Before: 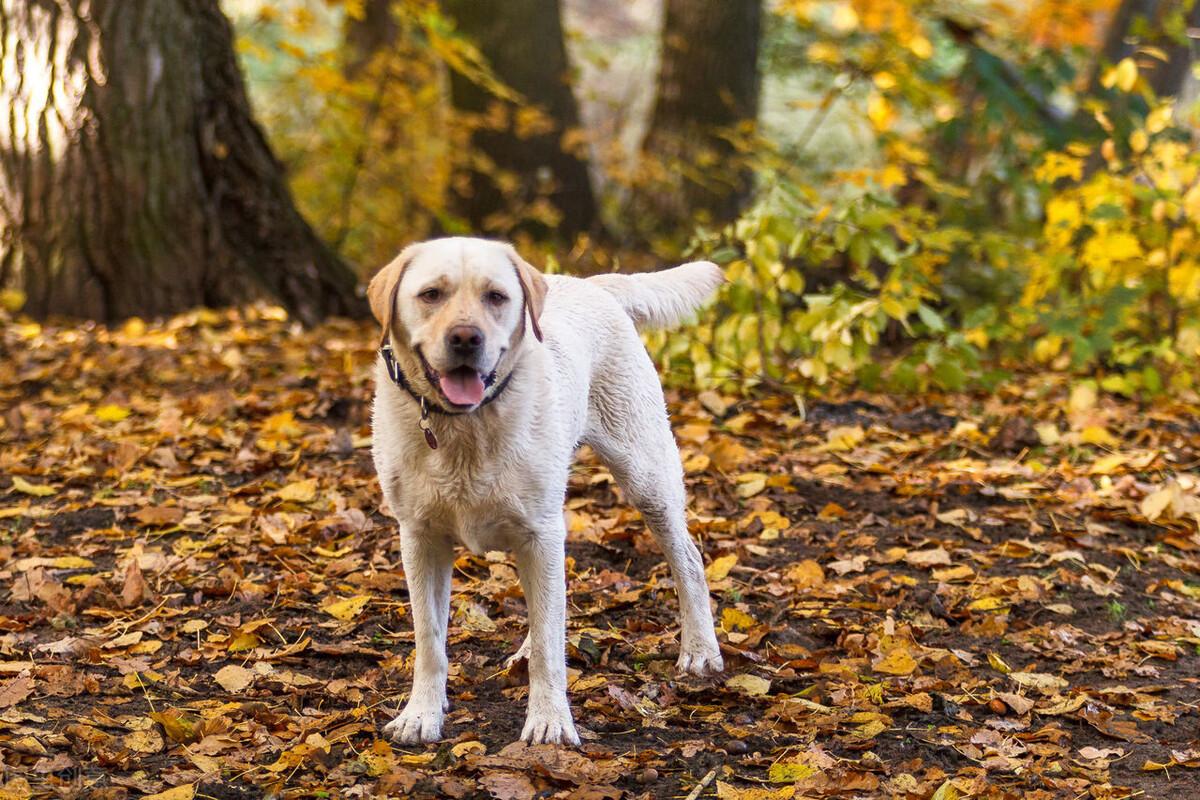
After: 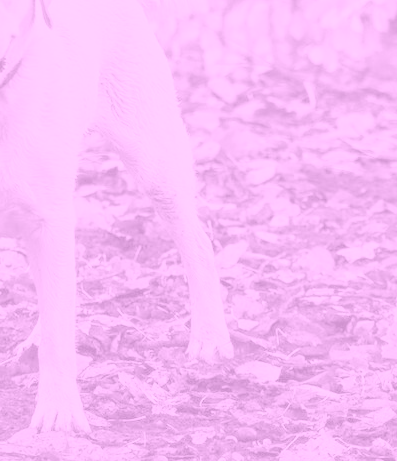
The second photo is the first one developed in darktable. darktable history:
filmic rgb: black relative exposure -14 EV, white relative exposure 8 EV, threshold 3 EV, hardness 3.74, latitude 50%, contrast 0.5, color science v5 (2021), contrast in shadows safe, contrast in highlights safe, enable highlight reconstruction true
exposure: black level correction 0, exposure 0.7 EV, compensate exposure bias true, compensate highlight preservation false
colorize: hue 331.2°, saturation 69%, source mix 30.28%, lightness 69.02%, version 1
crop: left 40.878%, top 39.176%, right 25.993%, bottom 3.081%
tone equalizer: -8 EV -0.417 EV, -7 EV -0.389 EV, -6 EV -0.333 EV, -5 EV -0.222 EV, -3 EV 0.222 EV, -2 EV 0.333 EV, -1 EV 0.389 EV, +0 EV 0.417 EV, edges refinement/feathering 500, mask exposure compensation -1.57 EV, preserve details no
